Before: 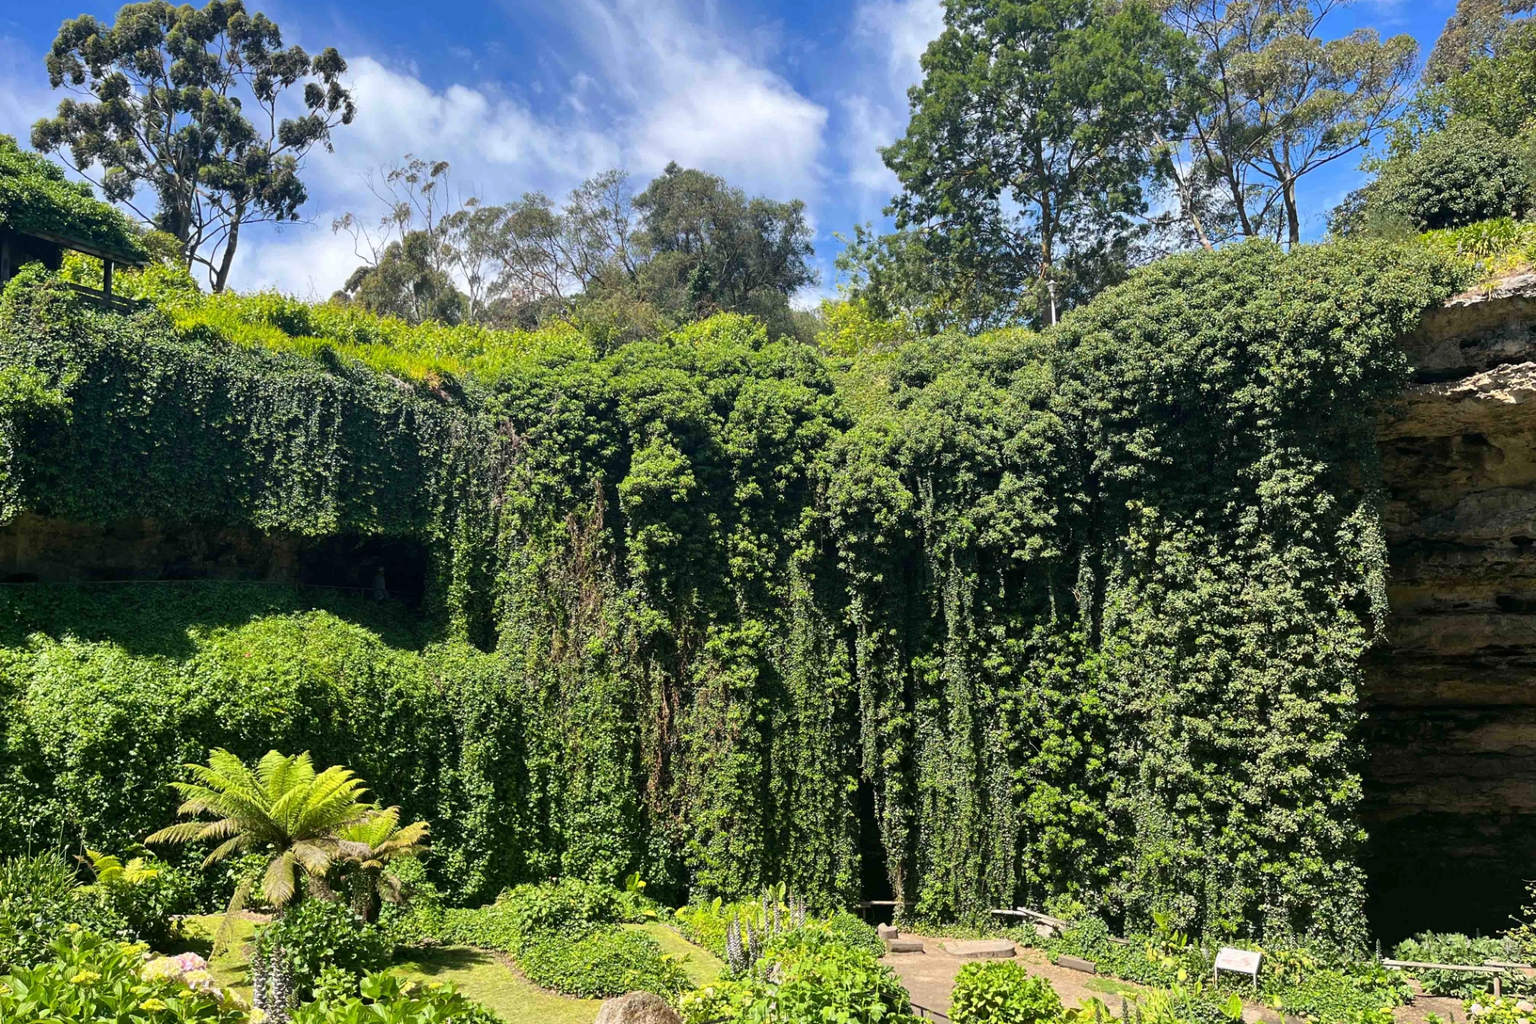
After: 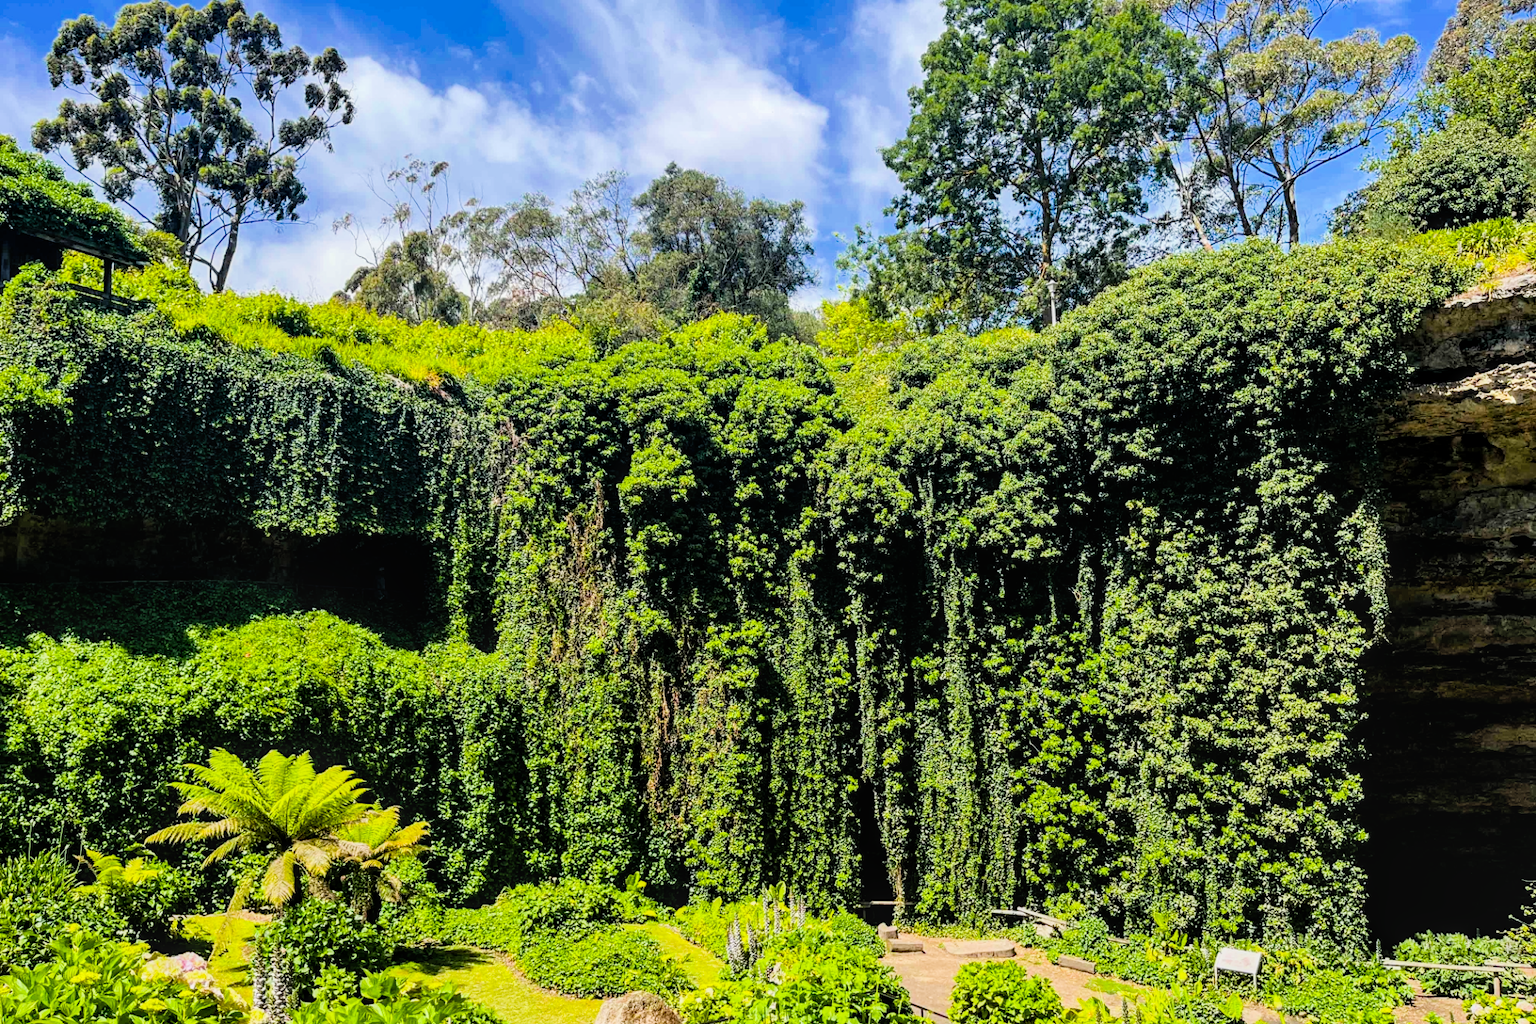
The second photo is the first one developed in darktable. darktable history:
color balance rgb: perceptual saturation grading › global saturation 30%, global vibrance 20%
filmic rgb: black relative exposure -5 EV, hardness 2.88, contrast 1.3
exposure: black level correction 0, exposure 0.6 EV, compensate exposure bias true, compensate highlight preservation false
local contrast: on, module defaults
